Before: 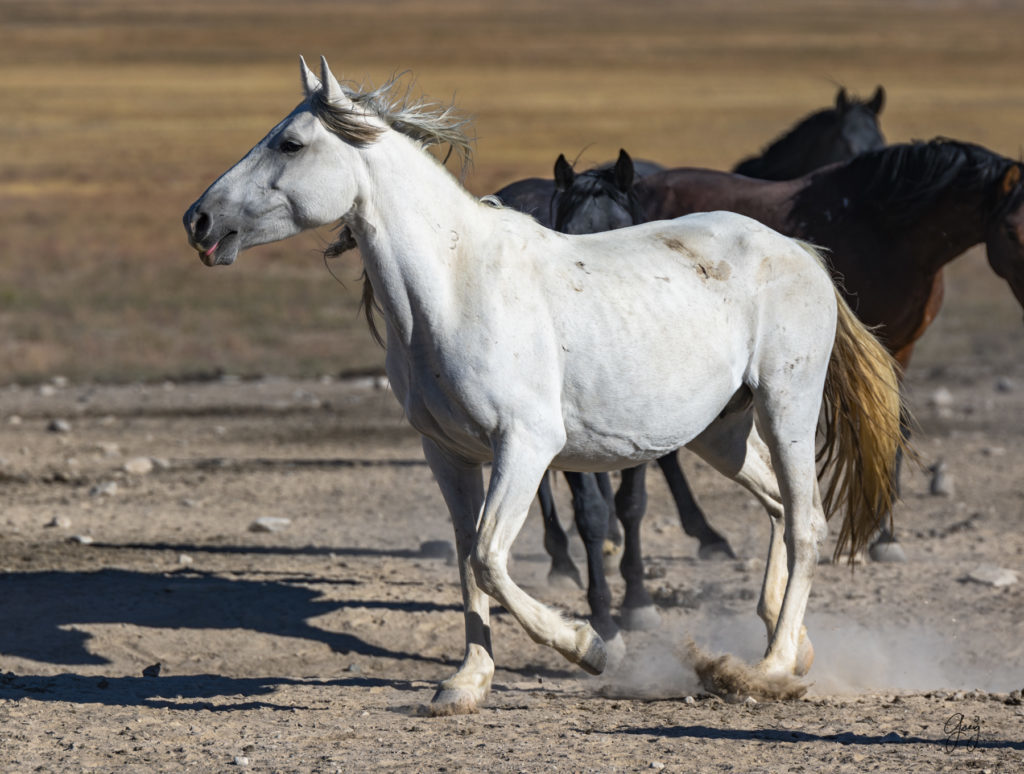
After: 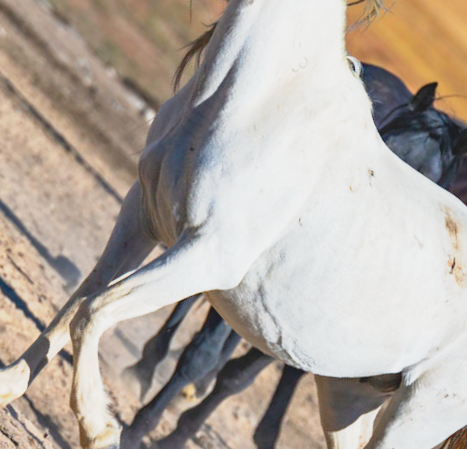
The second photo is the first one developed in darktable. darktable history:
crop and rotate: angle -45.63°, top 16.374%, right 0.994%, bottom 11.657%
contrast brightness saturation: contrast -0.192, saturation 0.185
base curve: curves: ch0 [(0, 0) (0.688, 0.865) (1, 1)], preserve colors none
exposure: black level correction 0, exposure 0.695 EV, compensate exposure bias true, compensate highlight preservation false
